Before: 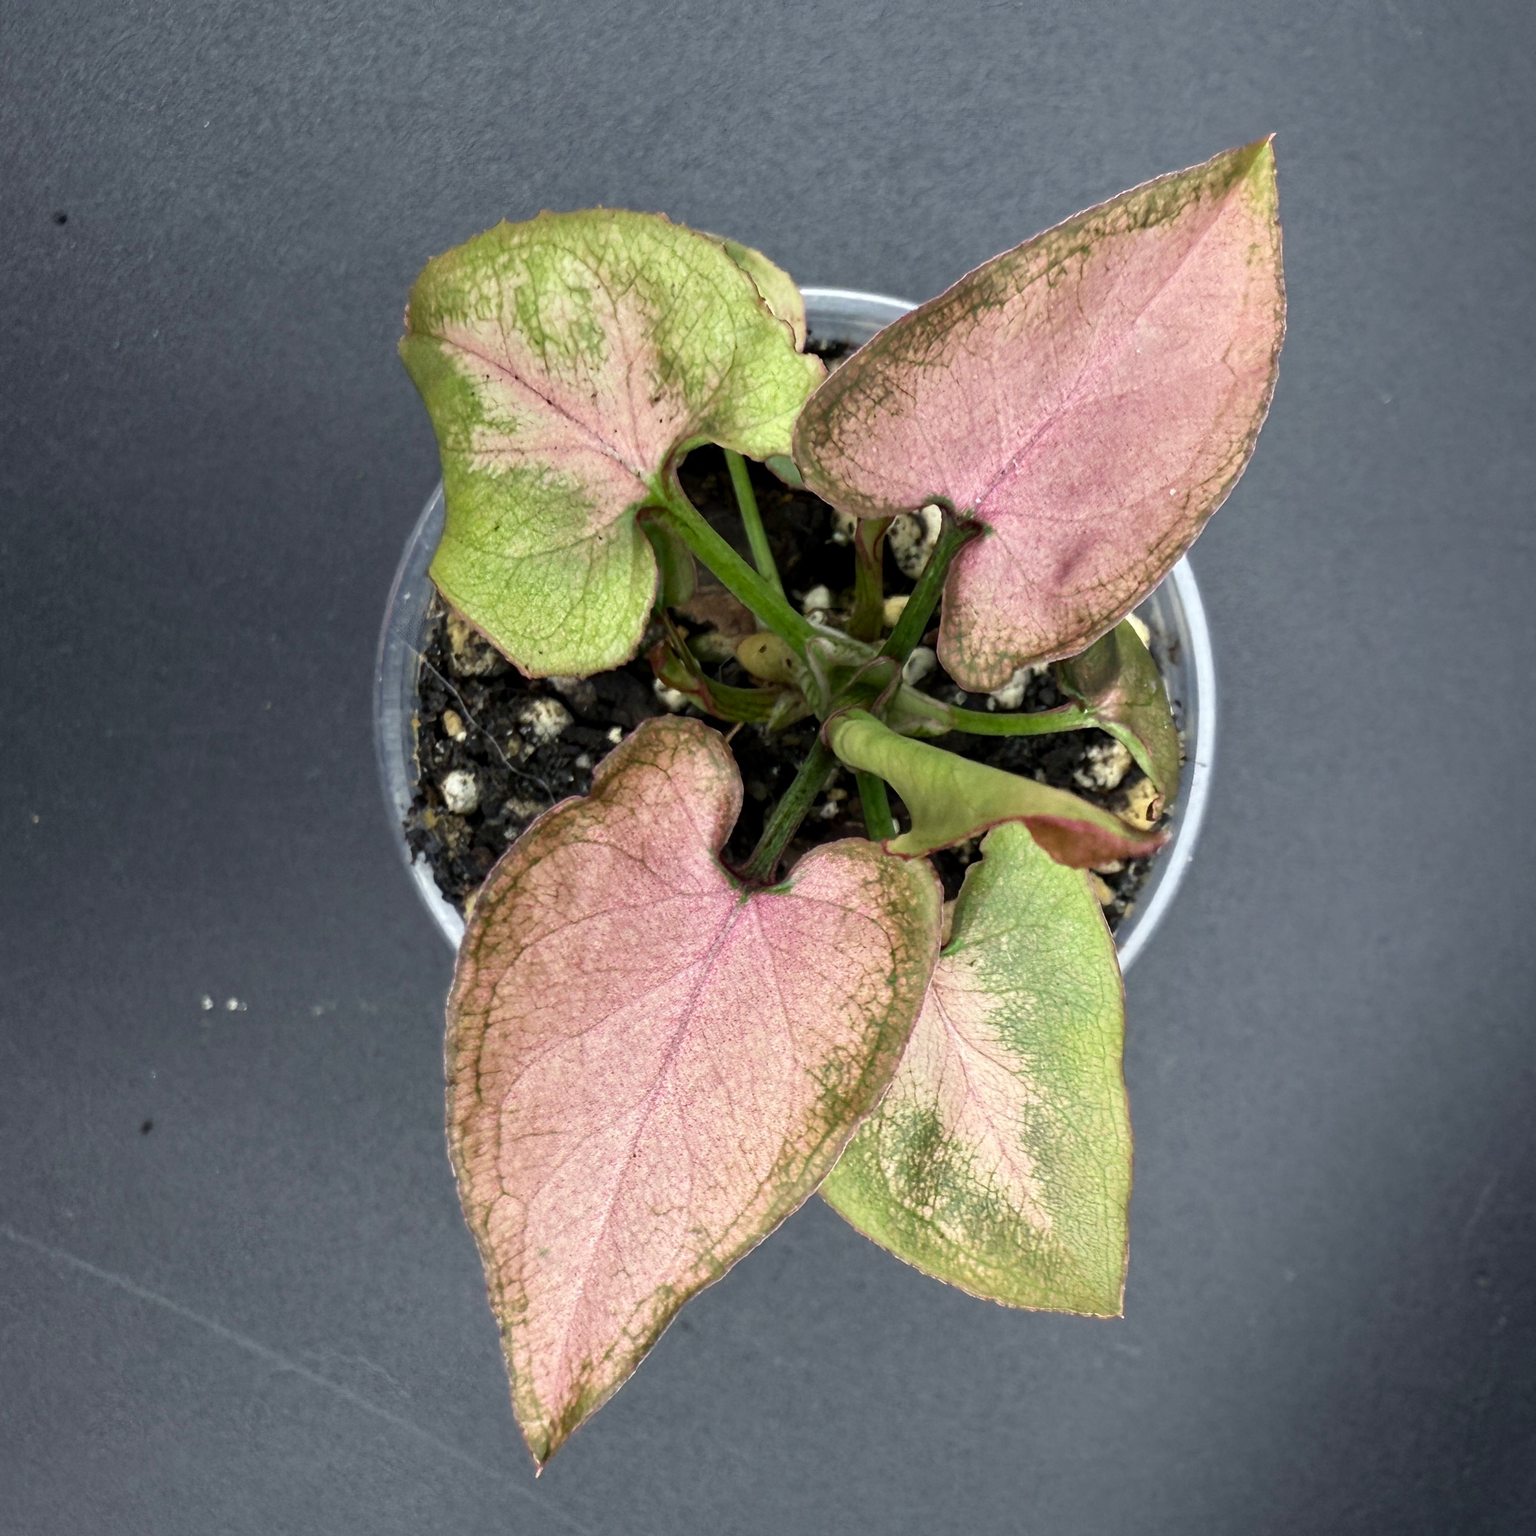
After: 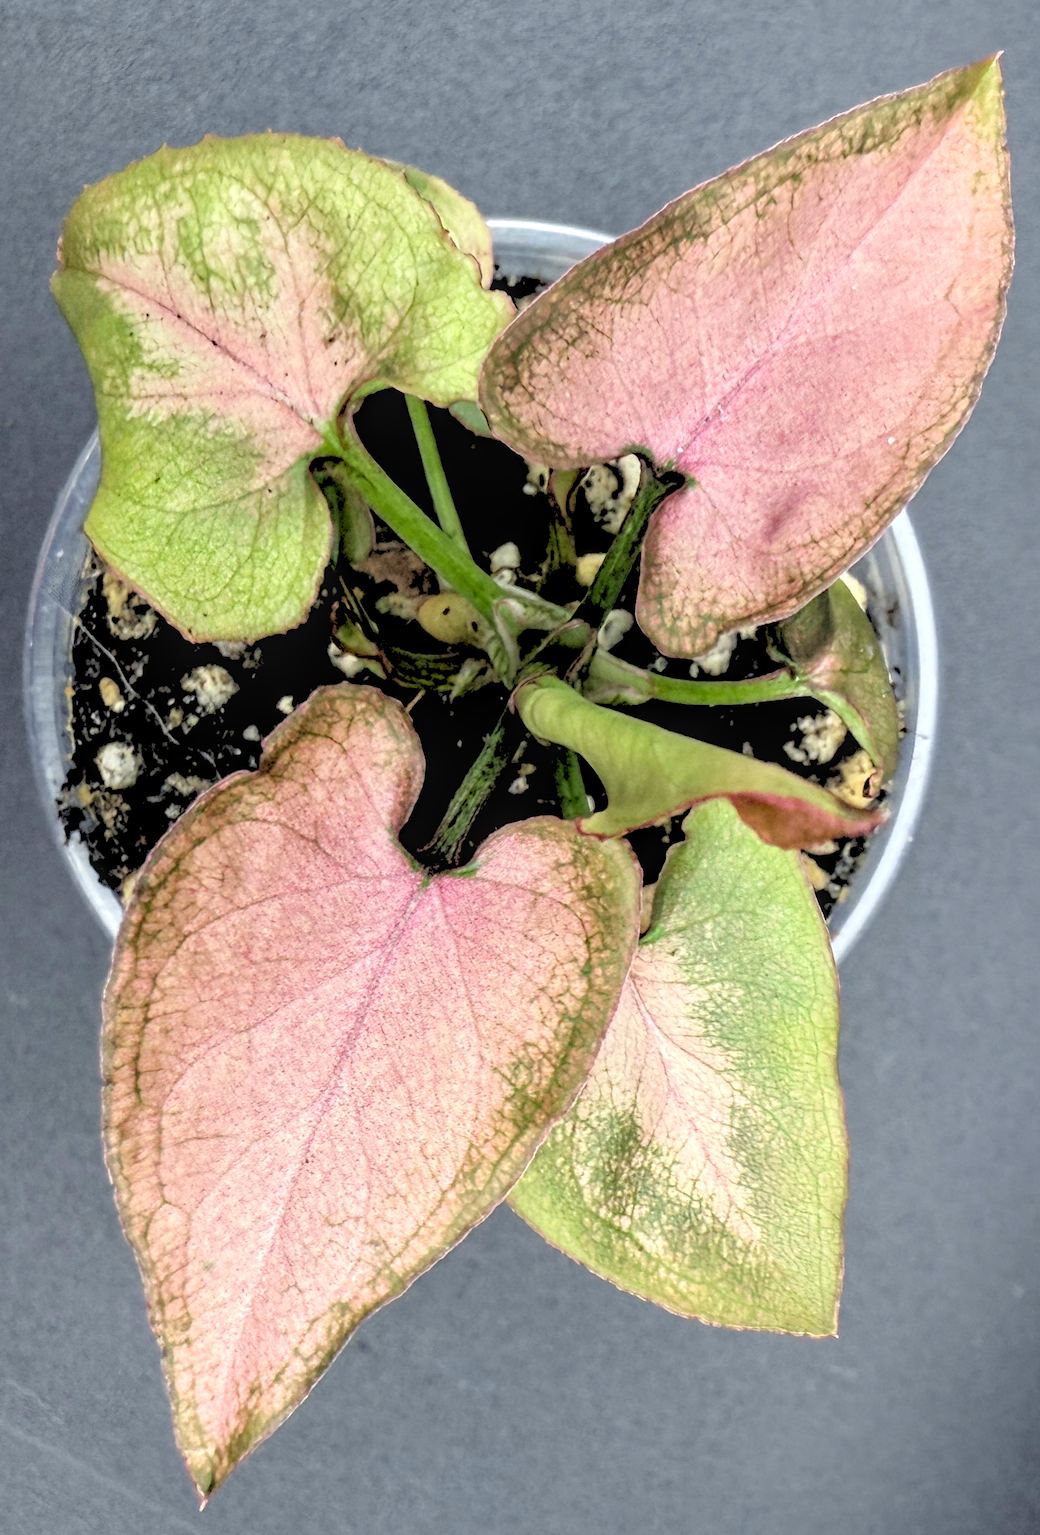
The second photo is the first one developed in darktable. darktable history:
crop and rotate: left 22.918%, top 5.629%, right 14.711%, bottom 2.247%
rgb levels: levels [[0.027, 0.429, 0.996], [0, 0.5, 1], [0, 0.5, 1]]
local contrast: on, module defaults
